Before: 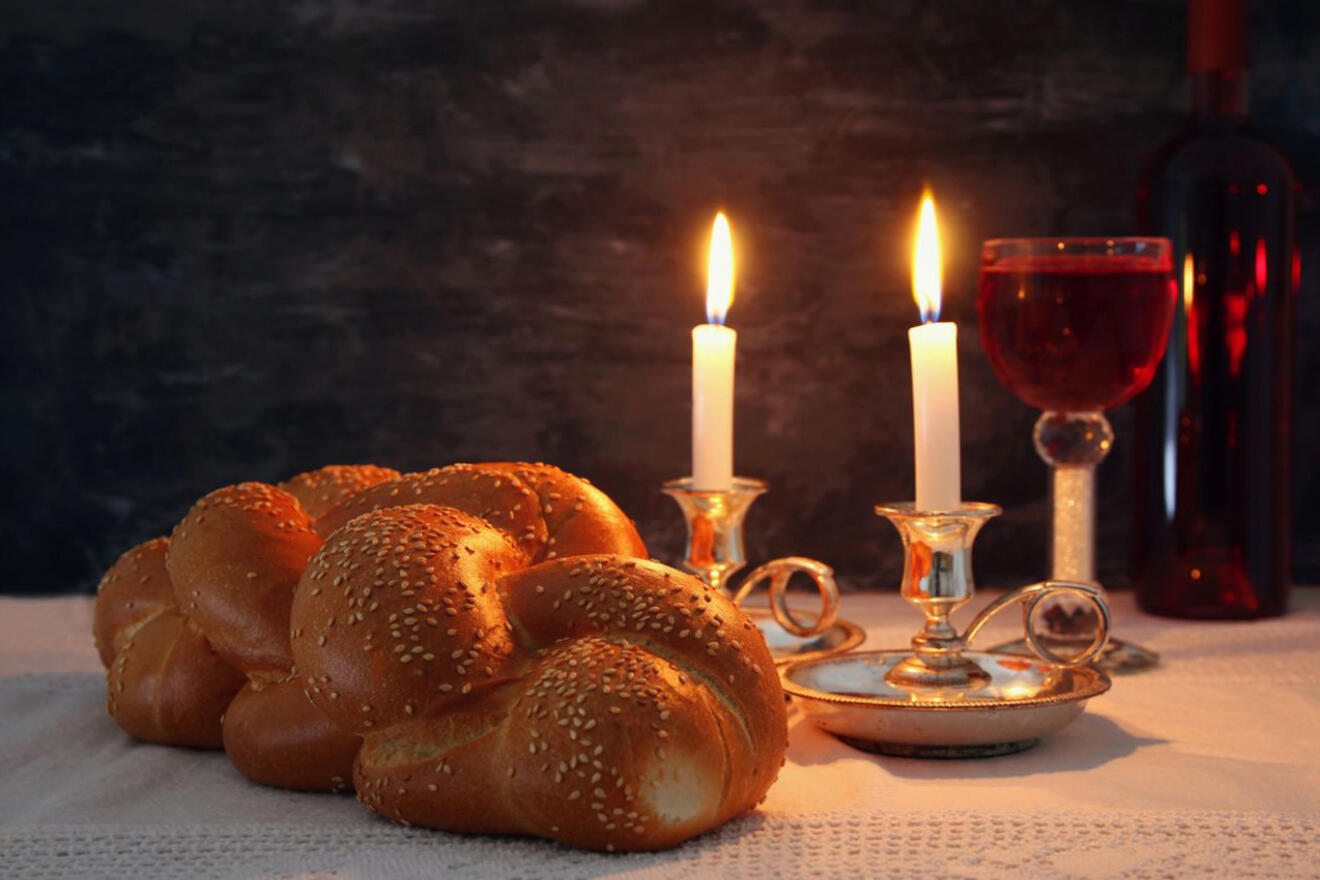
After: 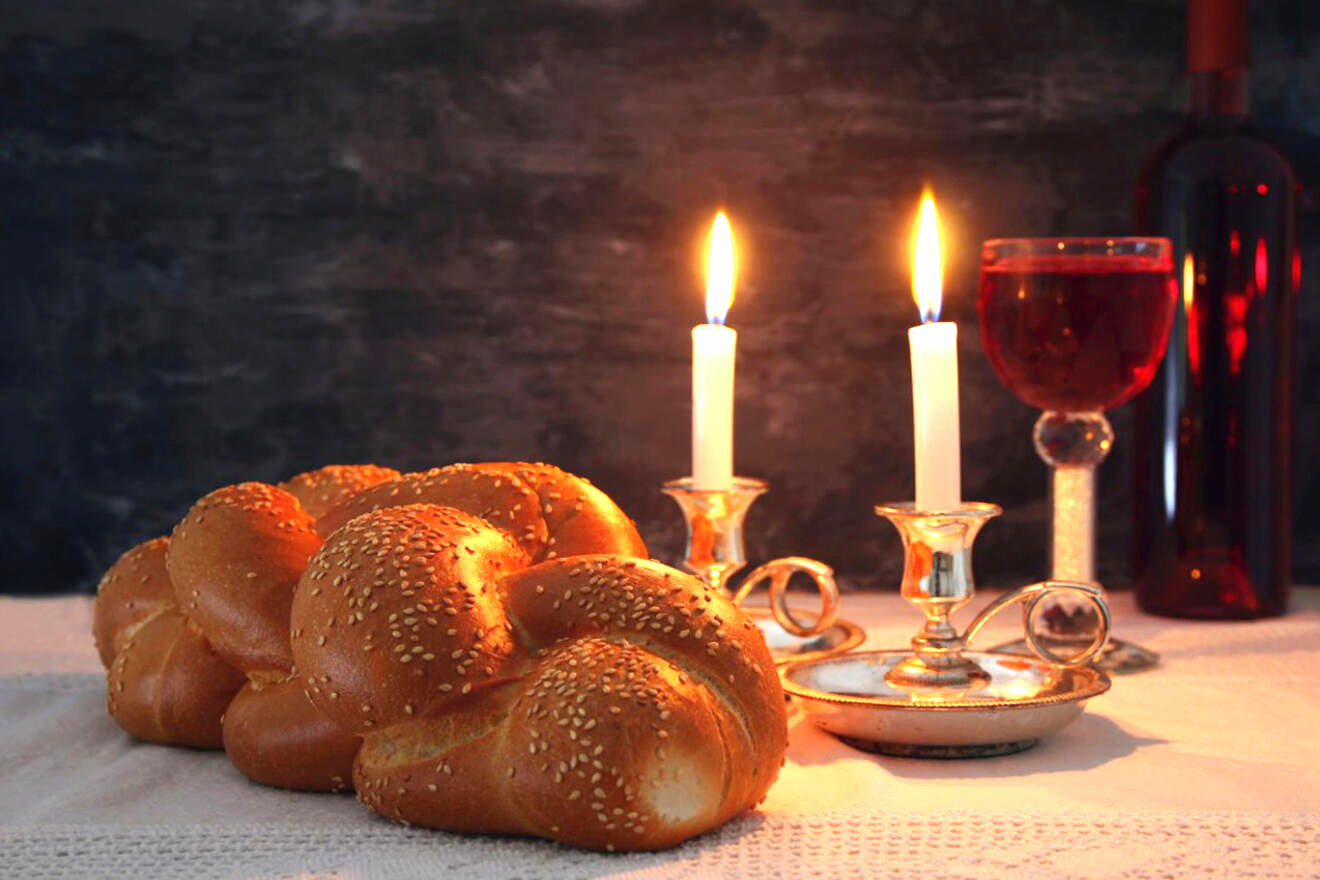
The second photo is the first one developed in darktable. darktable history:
white balance: emerald 1
exposure: black level correction 0, exposure 0.9 EV, compensate highlight preservation false
